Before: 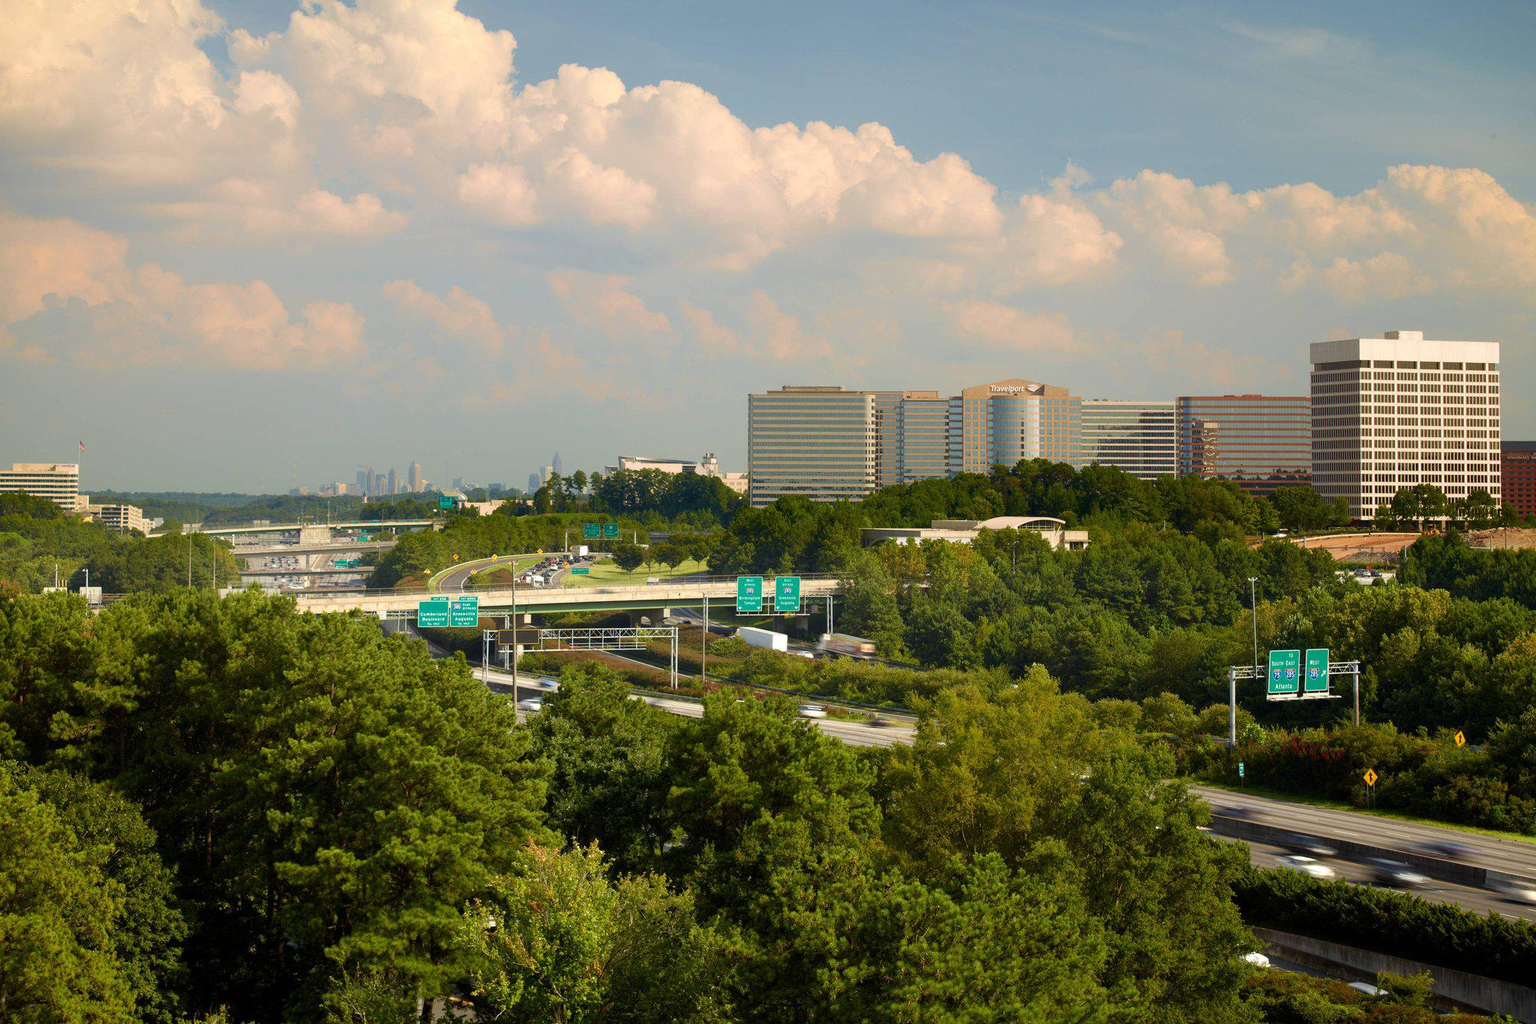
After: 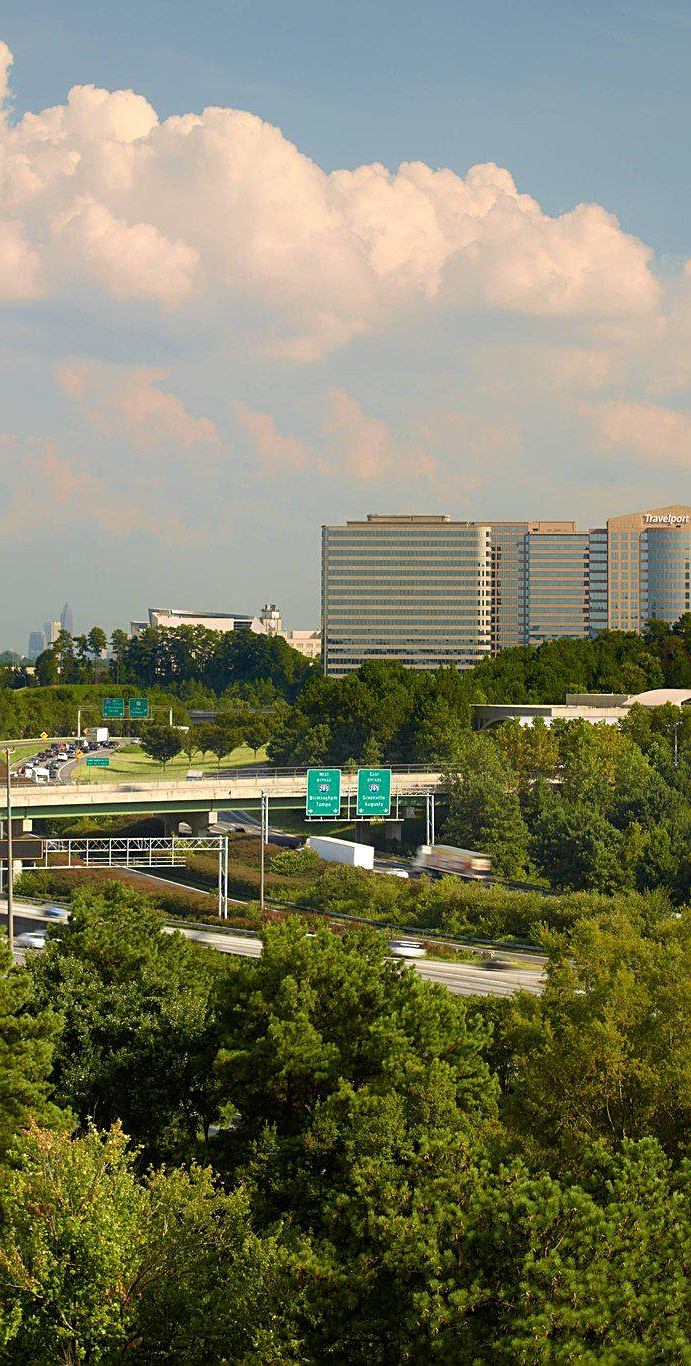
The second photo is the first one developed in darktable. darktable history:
tone equalizer: on, module defaults
sharpen: on, module defaults
crop: left 33.036%, right 33.219%
